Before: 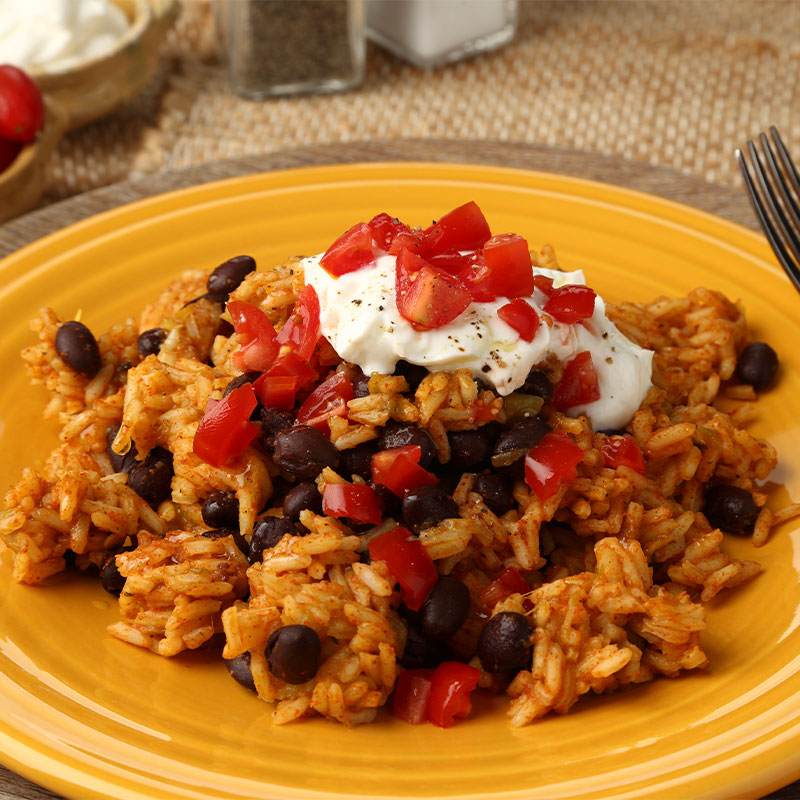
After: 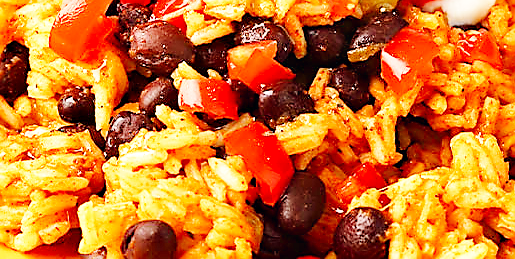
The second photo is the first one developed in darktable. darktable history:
crop: left 18.063%, top 50.725%, right 17.537%, bottom 16.793%
sharpen: radius 1.418, amount 1.258, threshold 0.716
tone equalizer: -8 EV 1.02 EV, -7 EV 0.976 EV, -6 EV 1.03 EV, -5 EV 0.976 EV, -4 EV 1.01 EV, -3 EV 0.762 EV, -2 EV 0.51 EV, -1 EV 0.245 EV
base curve: curves: ch0 [(0, 0.003) (0.001, 0.002) (0.006, 0.004) (0.02, 0.022) (0.048, 0.086) (0.094, 0.234) (0.162, 0.431) (0.258, 0.629) (0.385, 0.8) (0.548, 0.918) (0.751, 0.988) (1, 1)], fusion 1, preserve colors none
